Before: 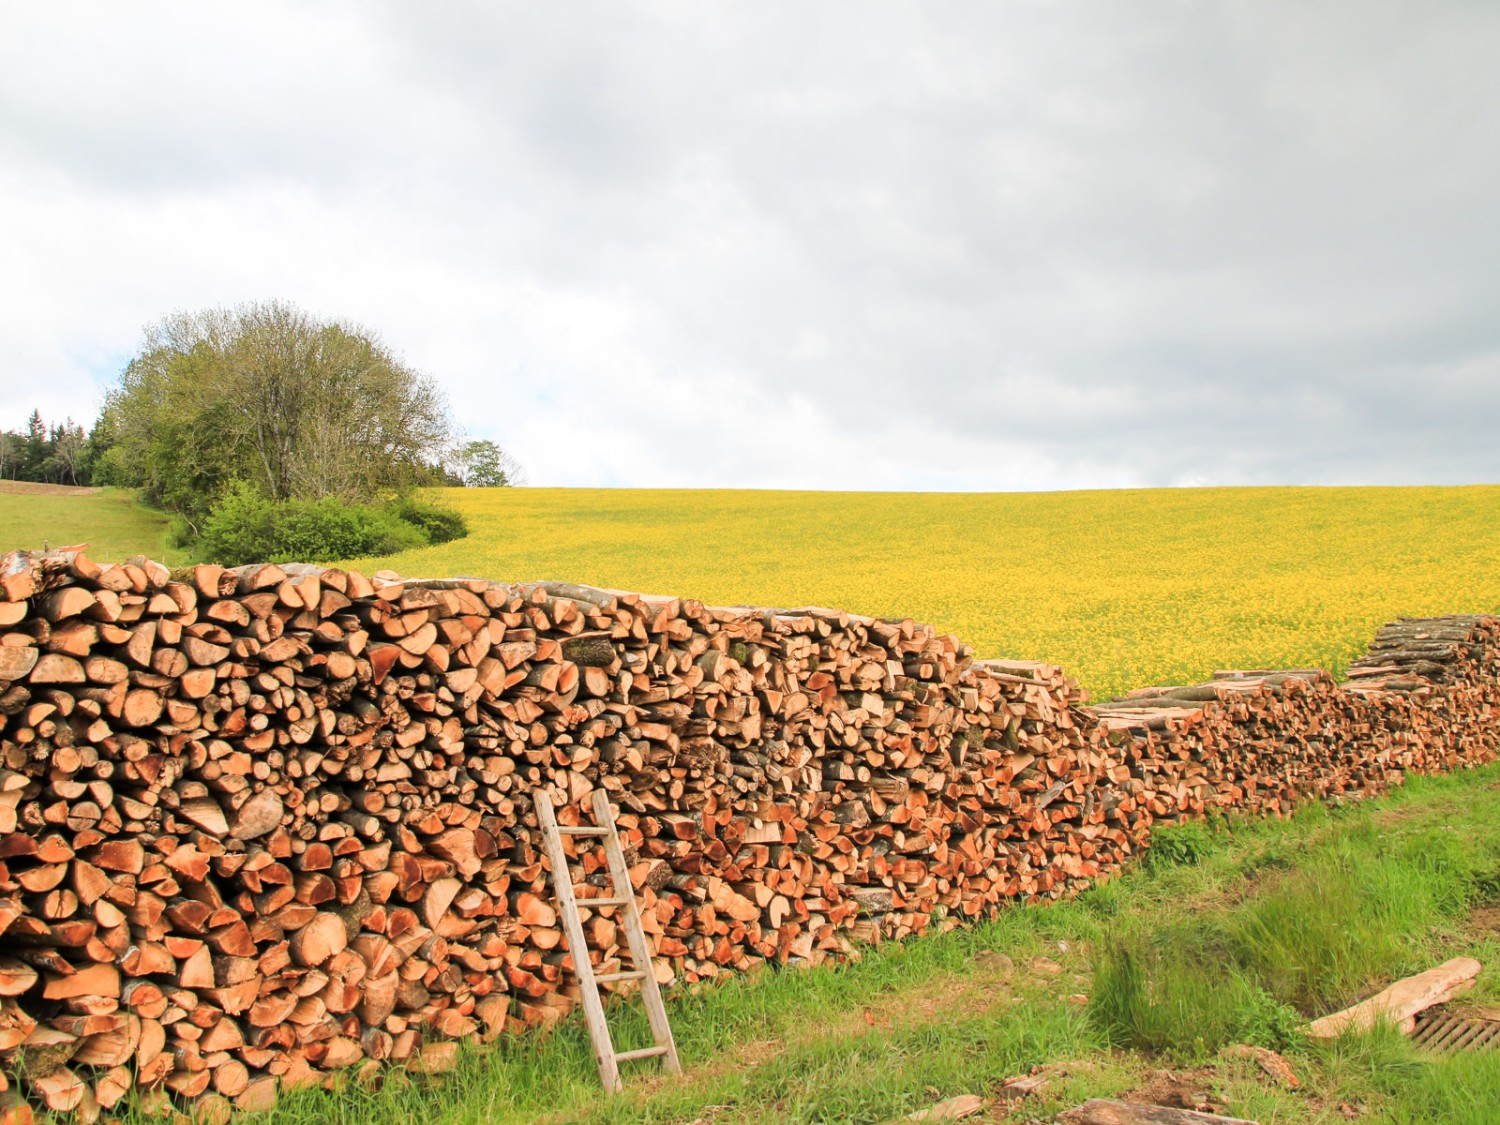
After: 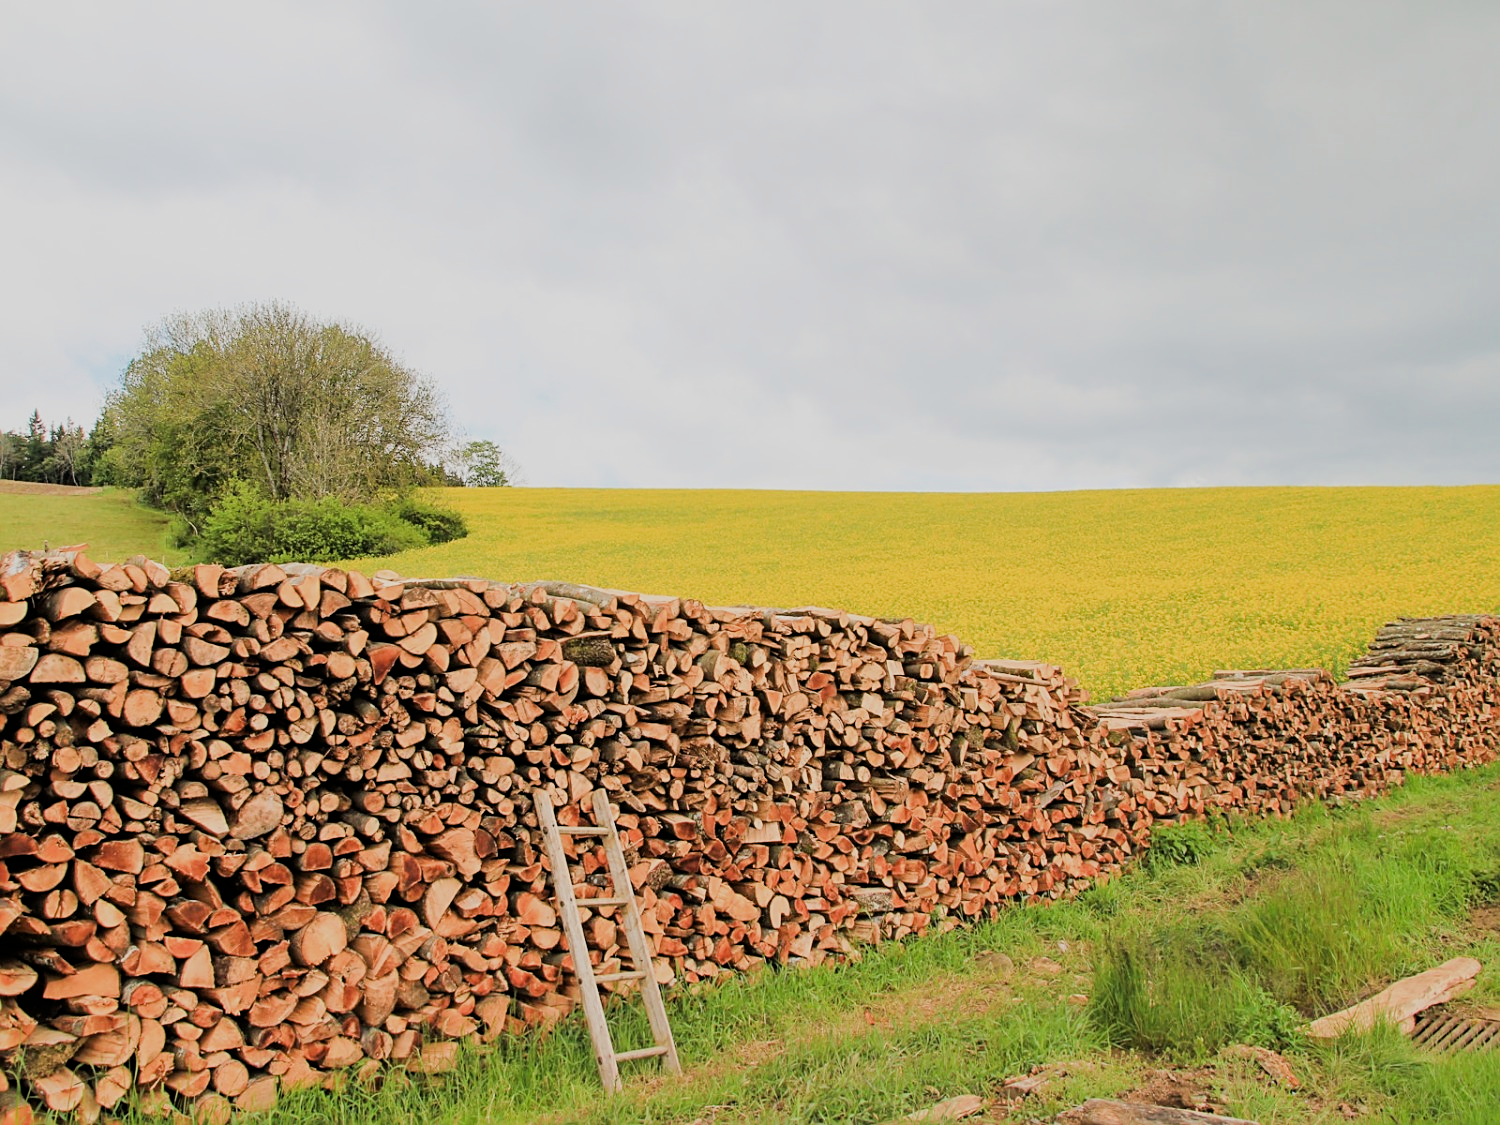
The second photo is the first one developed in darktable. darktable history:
filmic rgb: black relative exposure -7.65 EV, white relative exposure 4.56 EV, hardness 3.61, contrast 1.053, iterations of high-quality reconstruction 0
sharpen: on, module defaults
